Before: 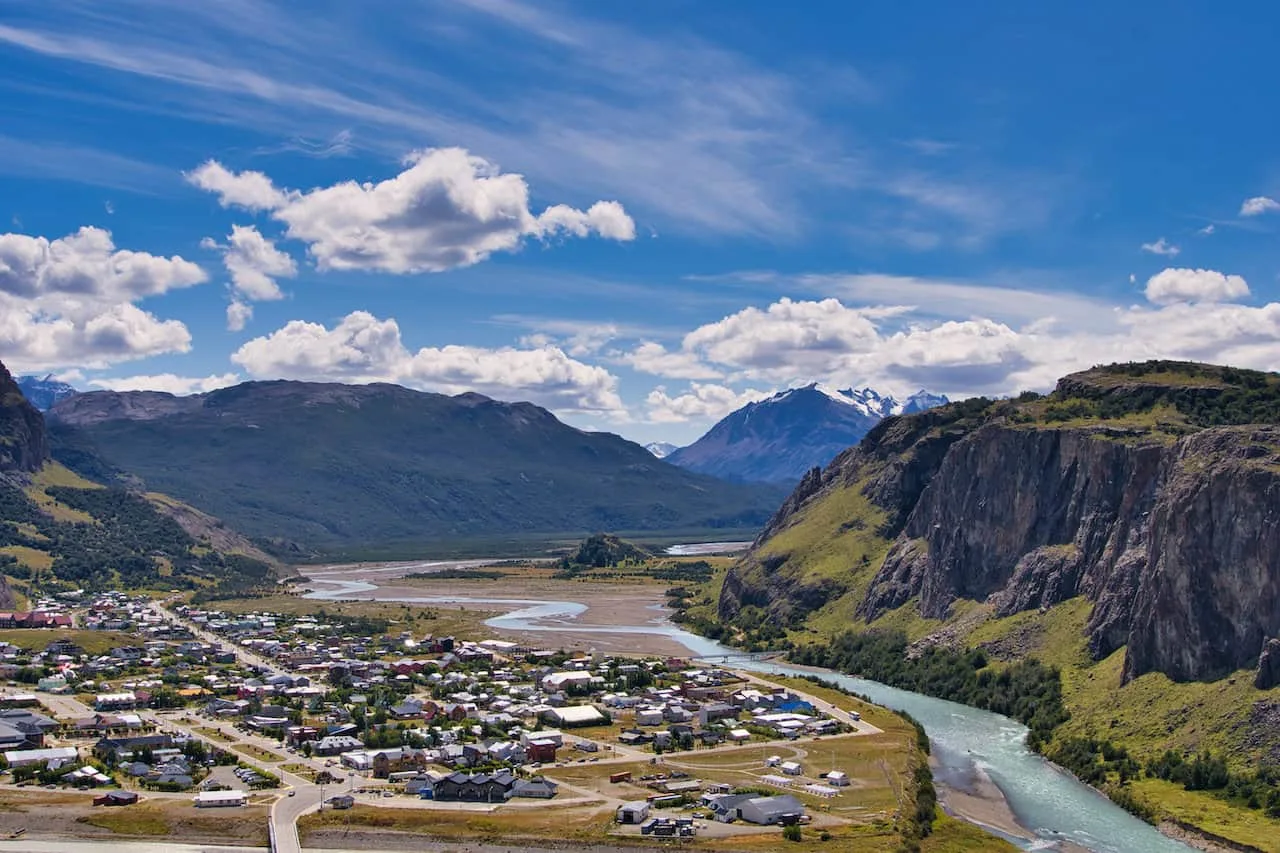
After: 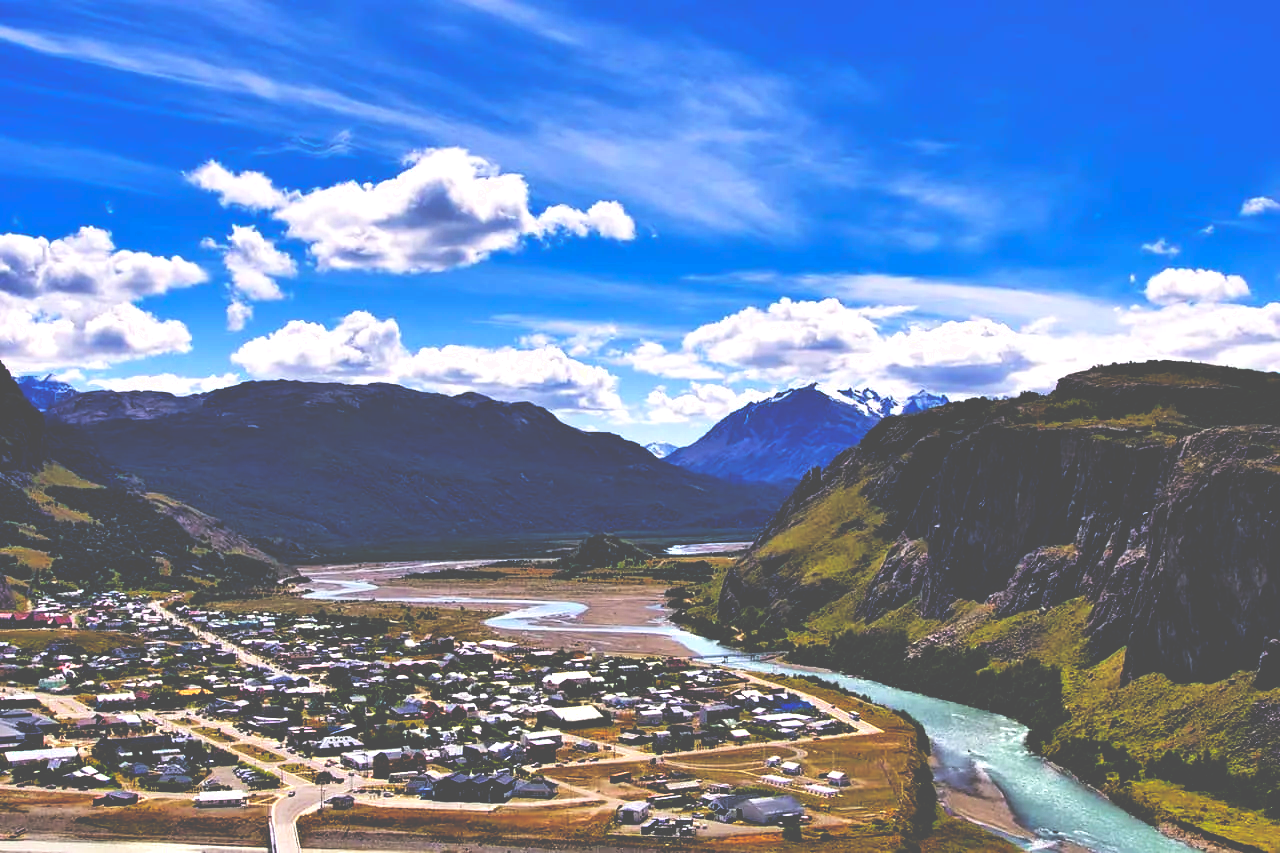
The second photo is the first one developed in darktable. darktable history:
contrast brightness saturation: brightness 0.144
base curve: curves: ch0 [(0, 0.036) (0.083, 0.04) (0.804, 1)], preserve colors none
exposure: exposure 0.364 EV, compensate exposure bias true, compensate highlight preservation false
